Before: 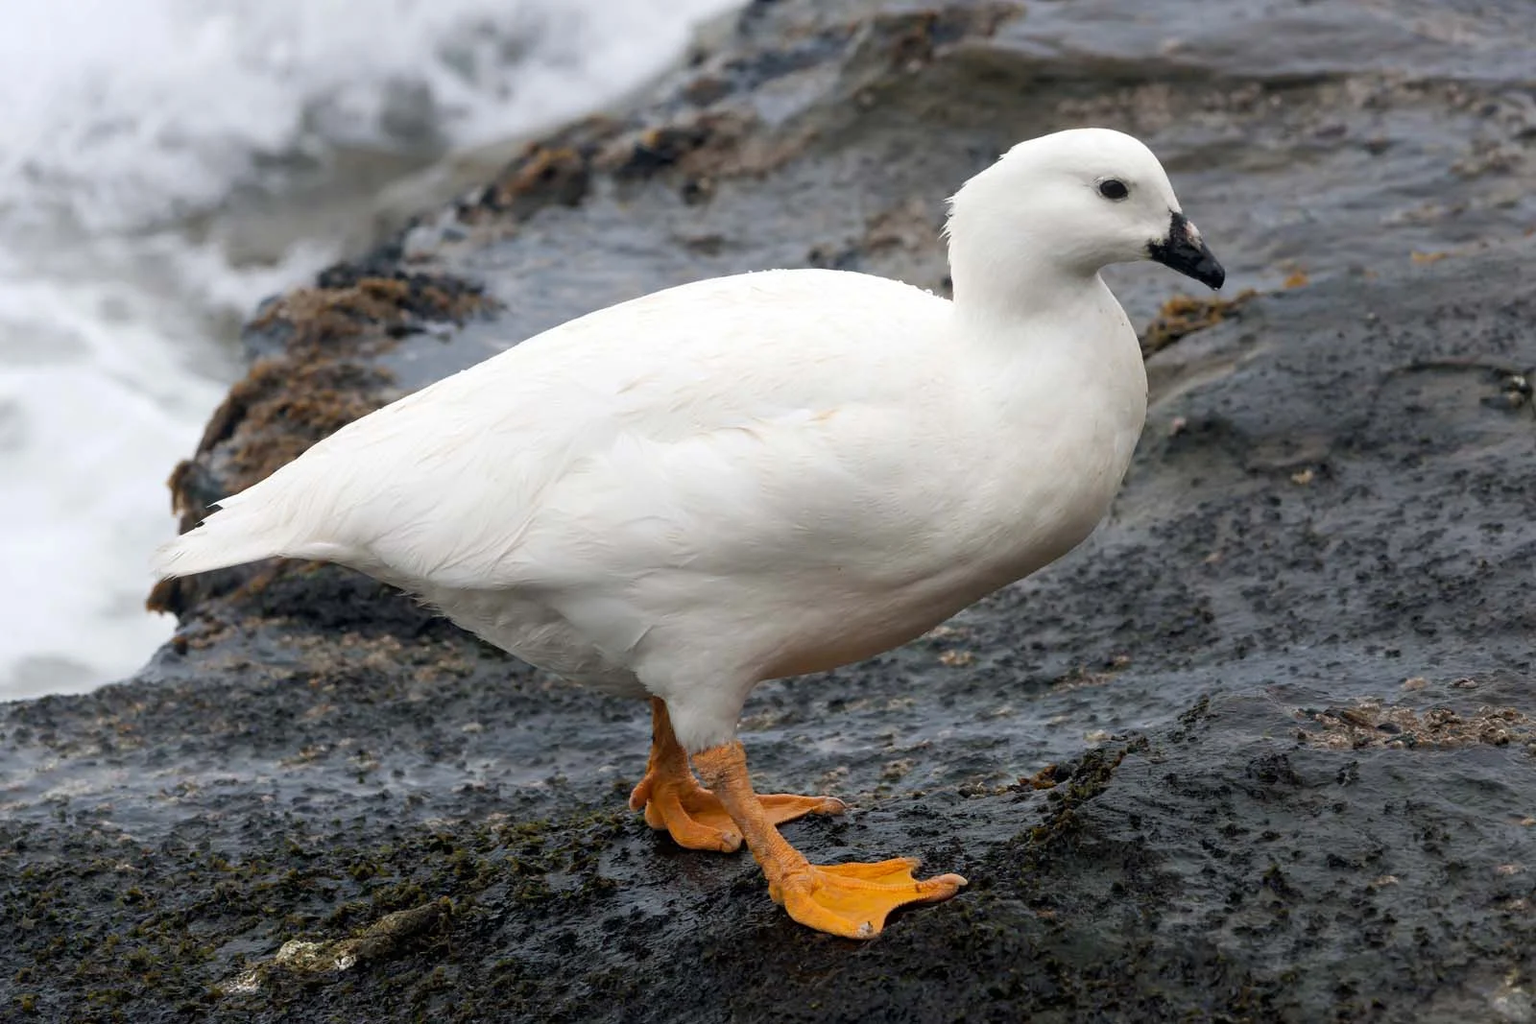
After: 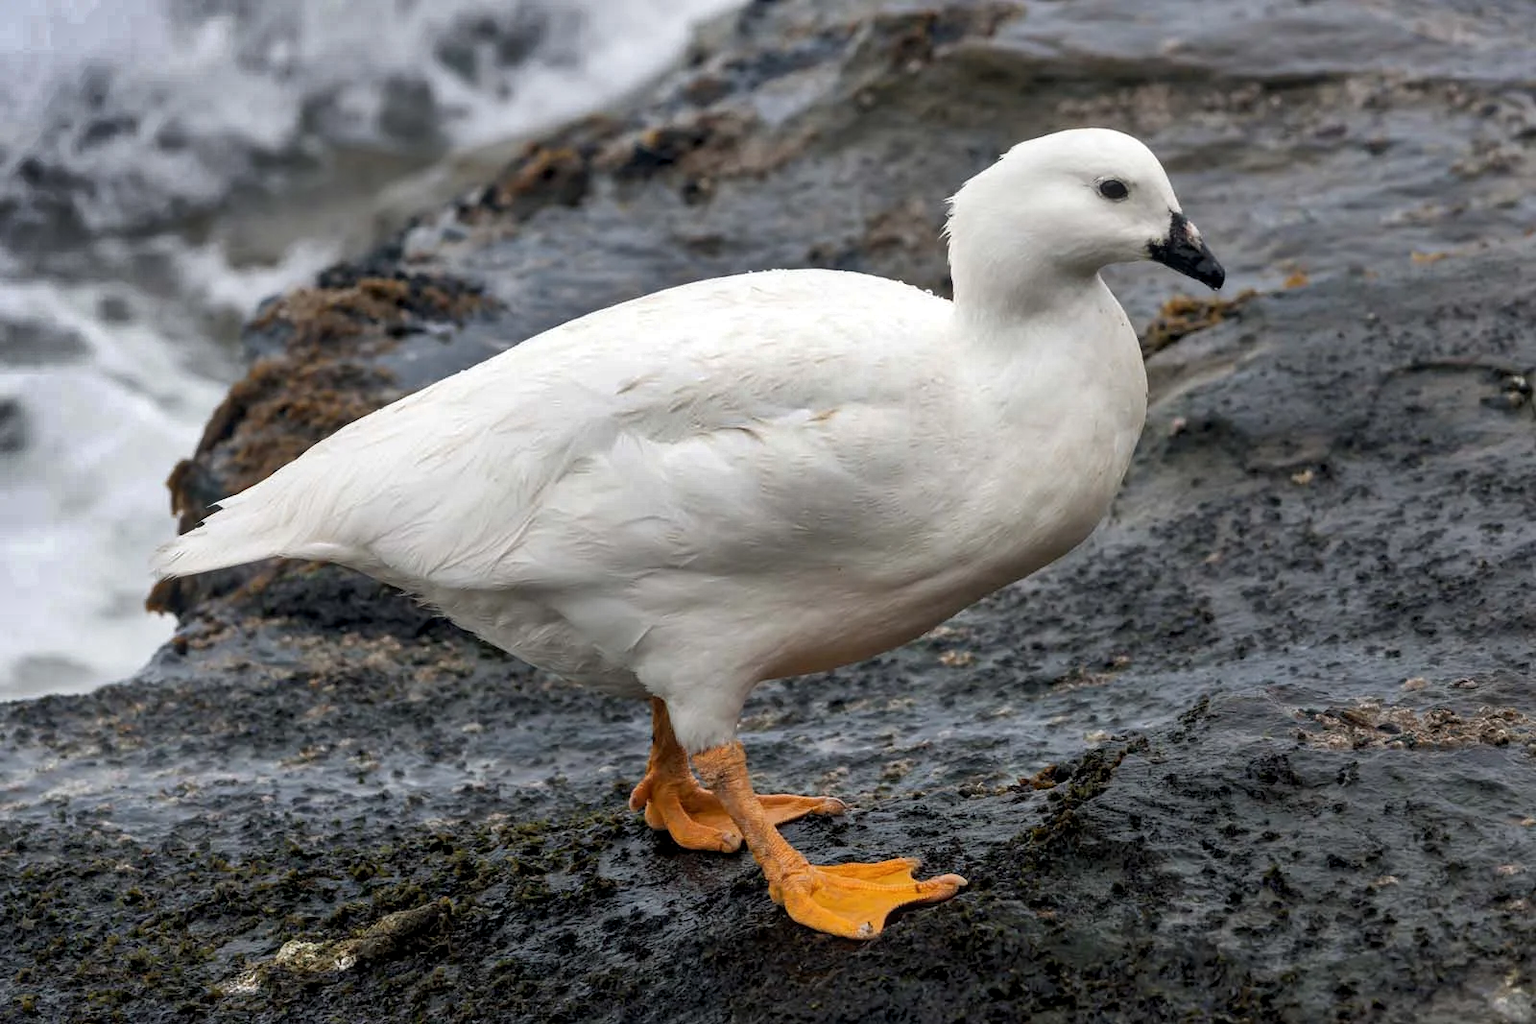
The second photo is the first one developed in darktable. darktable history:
local contrast: on, module defaults
shadows and highlights: shadows 19.03, highlights -83.98, soften with gaussian
